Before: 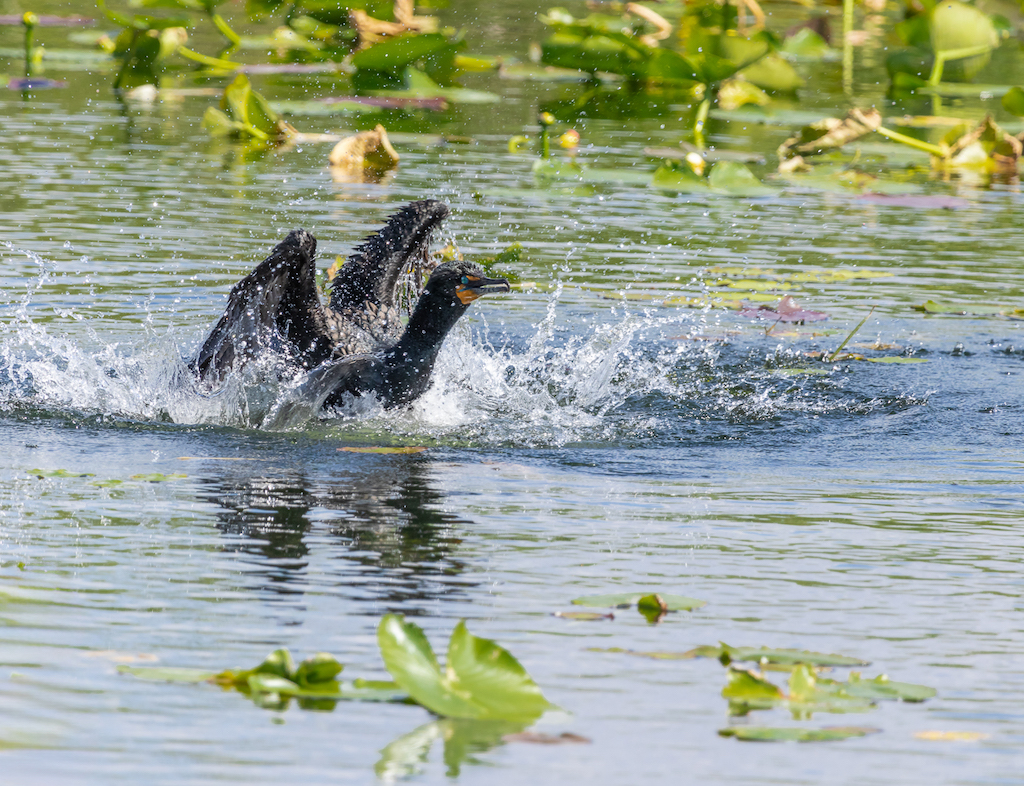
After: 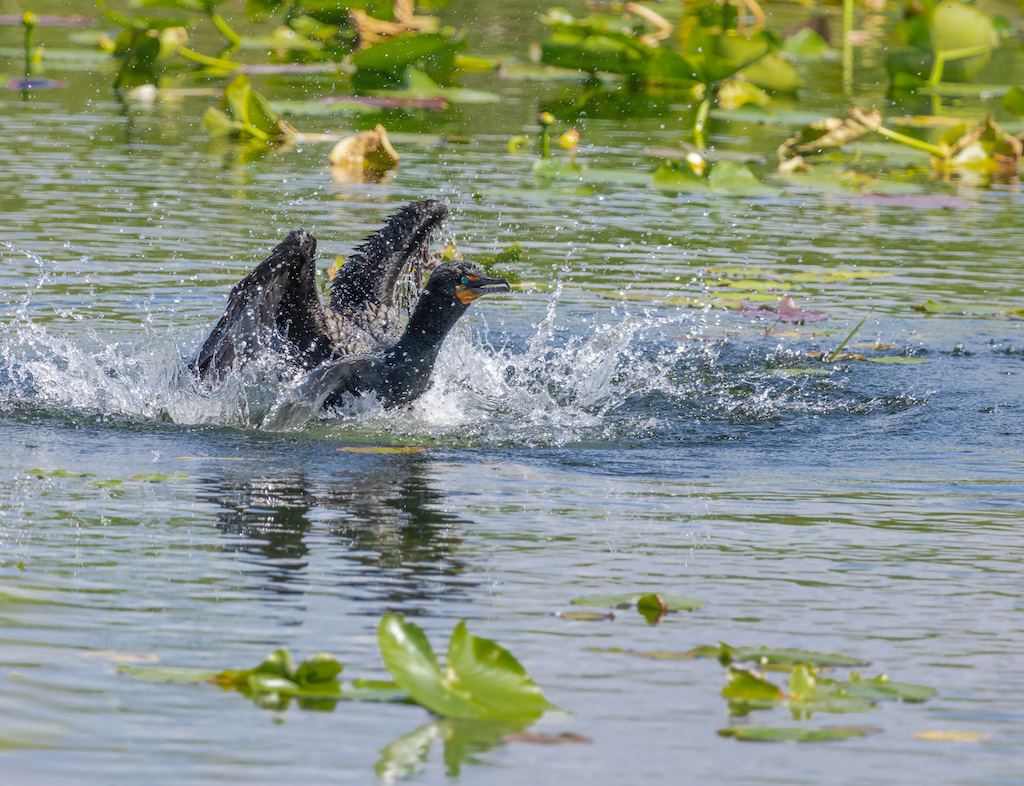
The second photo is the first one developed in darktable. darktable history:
shadows and highlights: highlights -60.06
